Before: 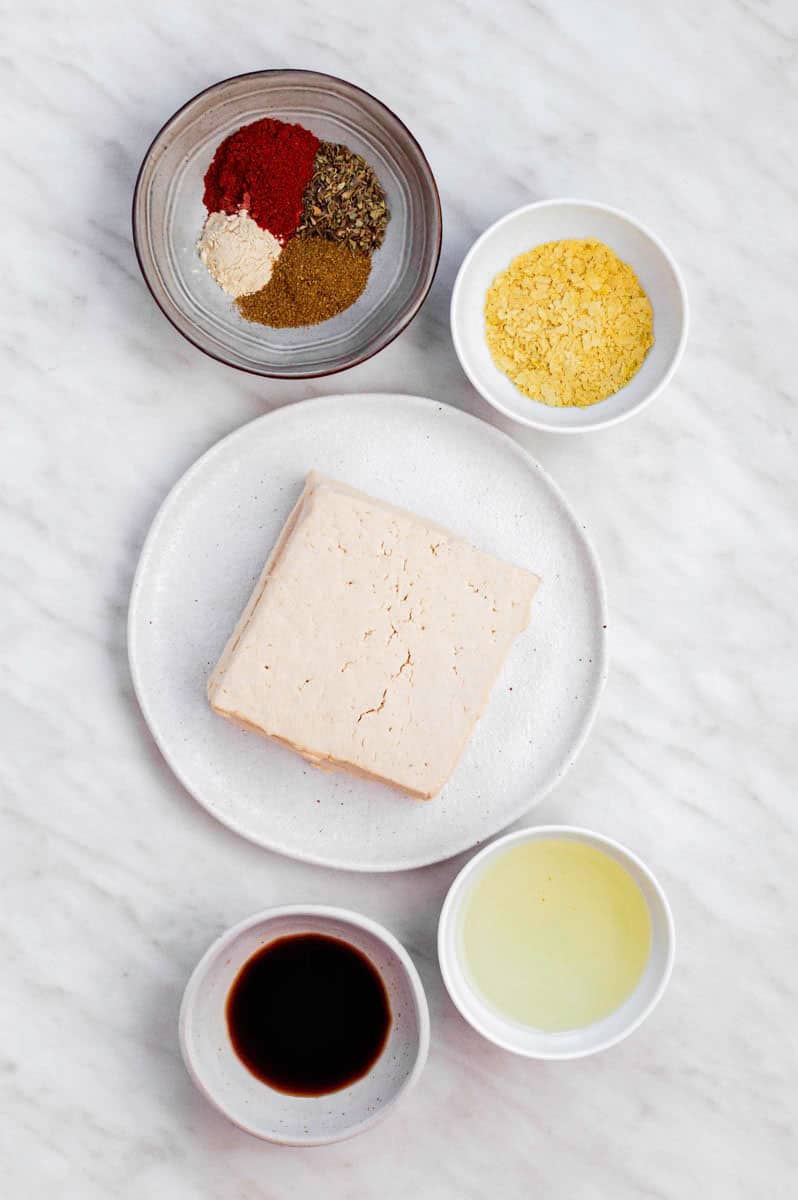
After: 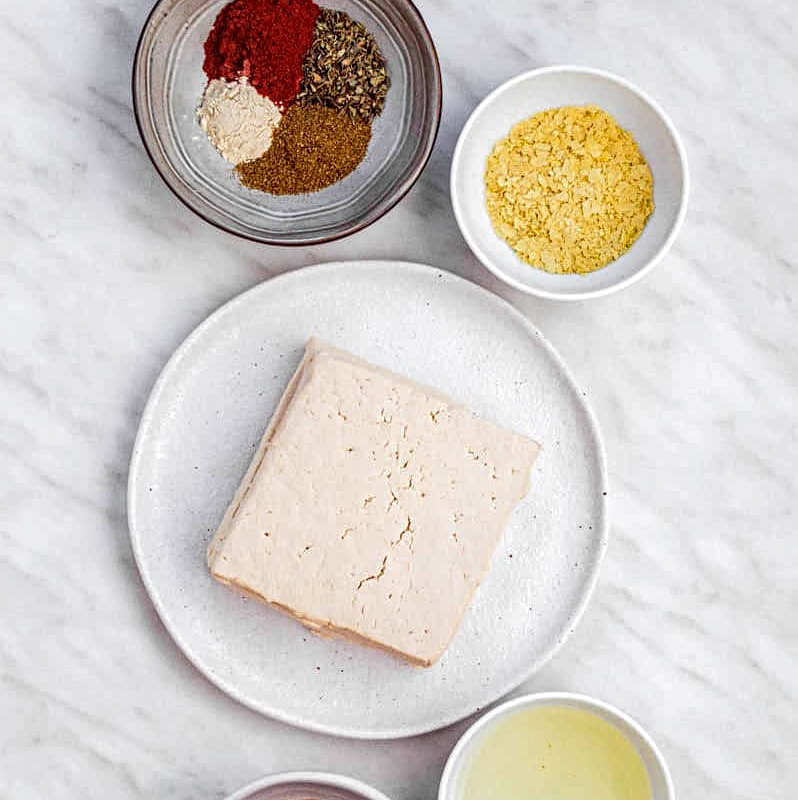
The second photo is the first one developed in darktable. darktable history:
color correction: saturation 0.99
contrast equalizer: y [[0.5, 0.5, 0.5, 0.539, 0.64, 0.611], [0.5 ×6], [0.5 ×6], [0 ×6], [0 ×6]]
crop: top 11.166%, bottom 22.168%
local contrast: on, module defaults
